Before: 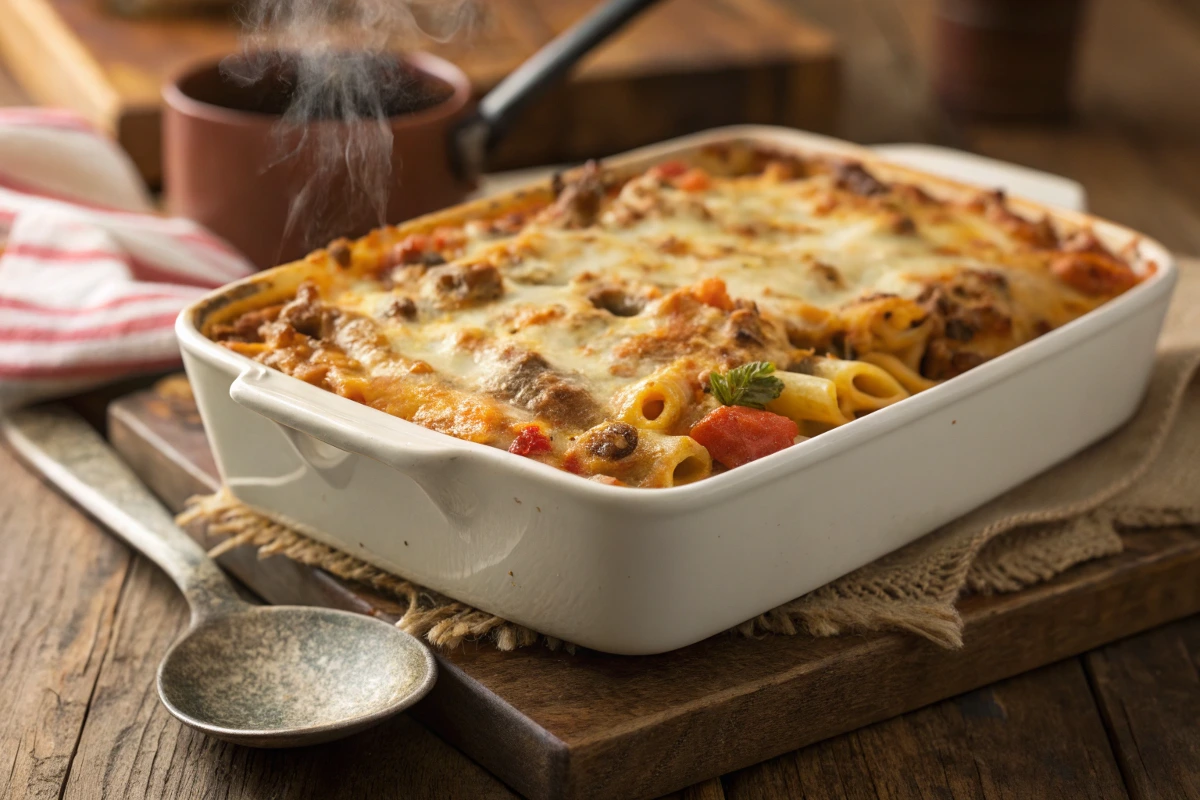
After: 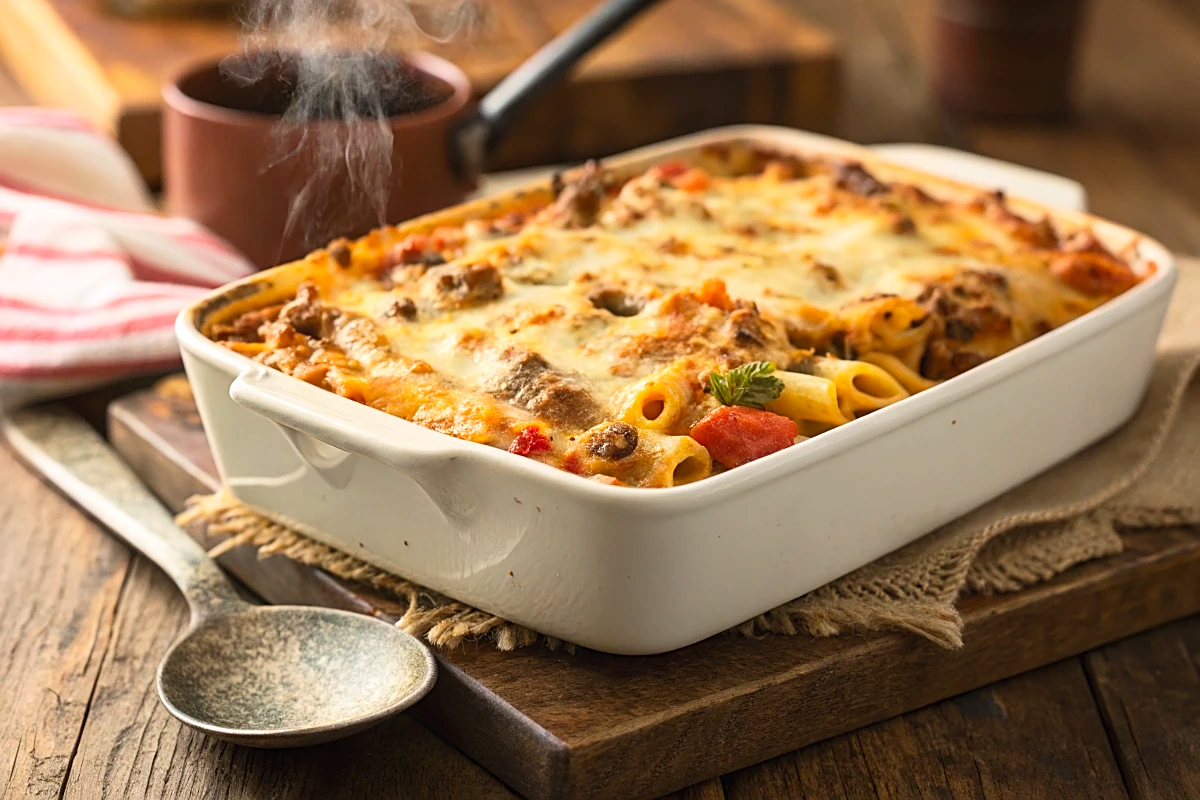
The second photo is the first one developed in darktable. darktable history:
sharpen: on, module defaults
contrast brightness saturation: contrast 0.2, brightness 0.16, saturation 0.22
